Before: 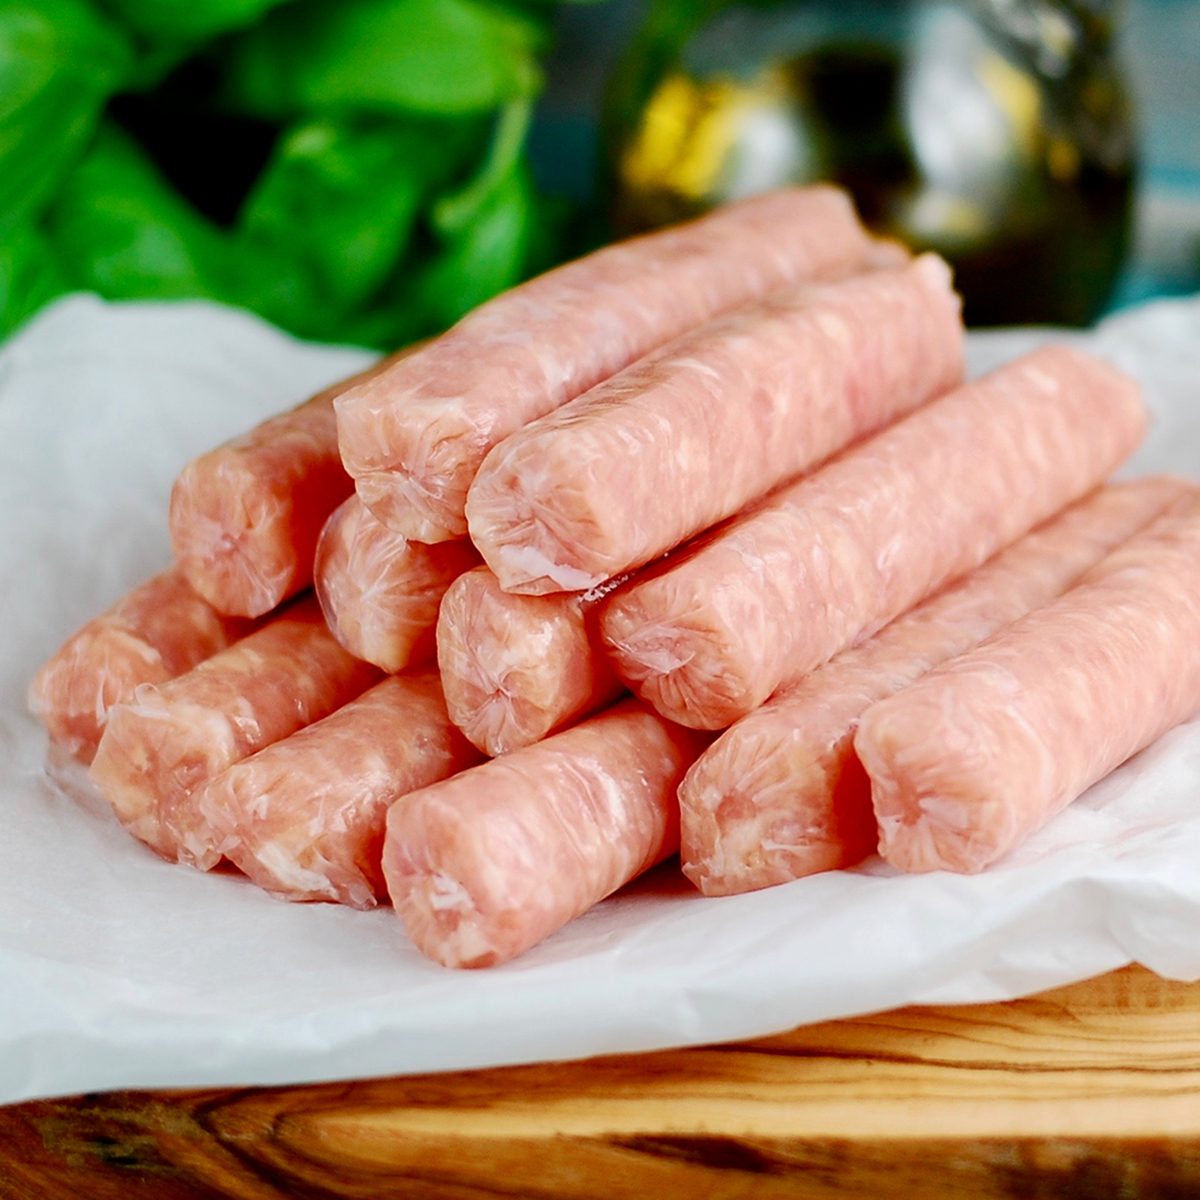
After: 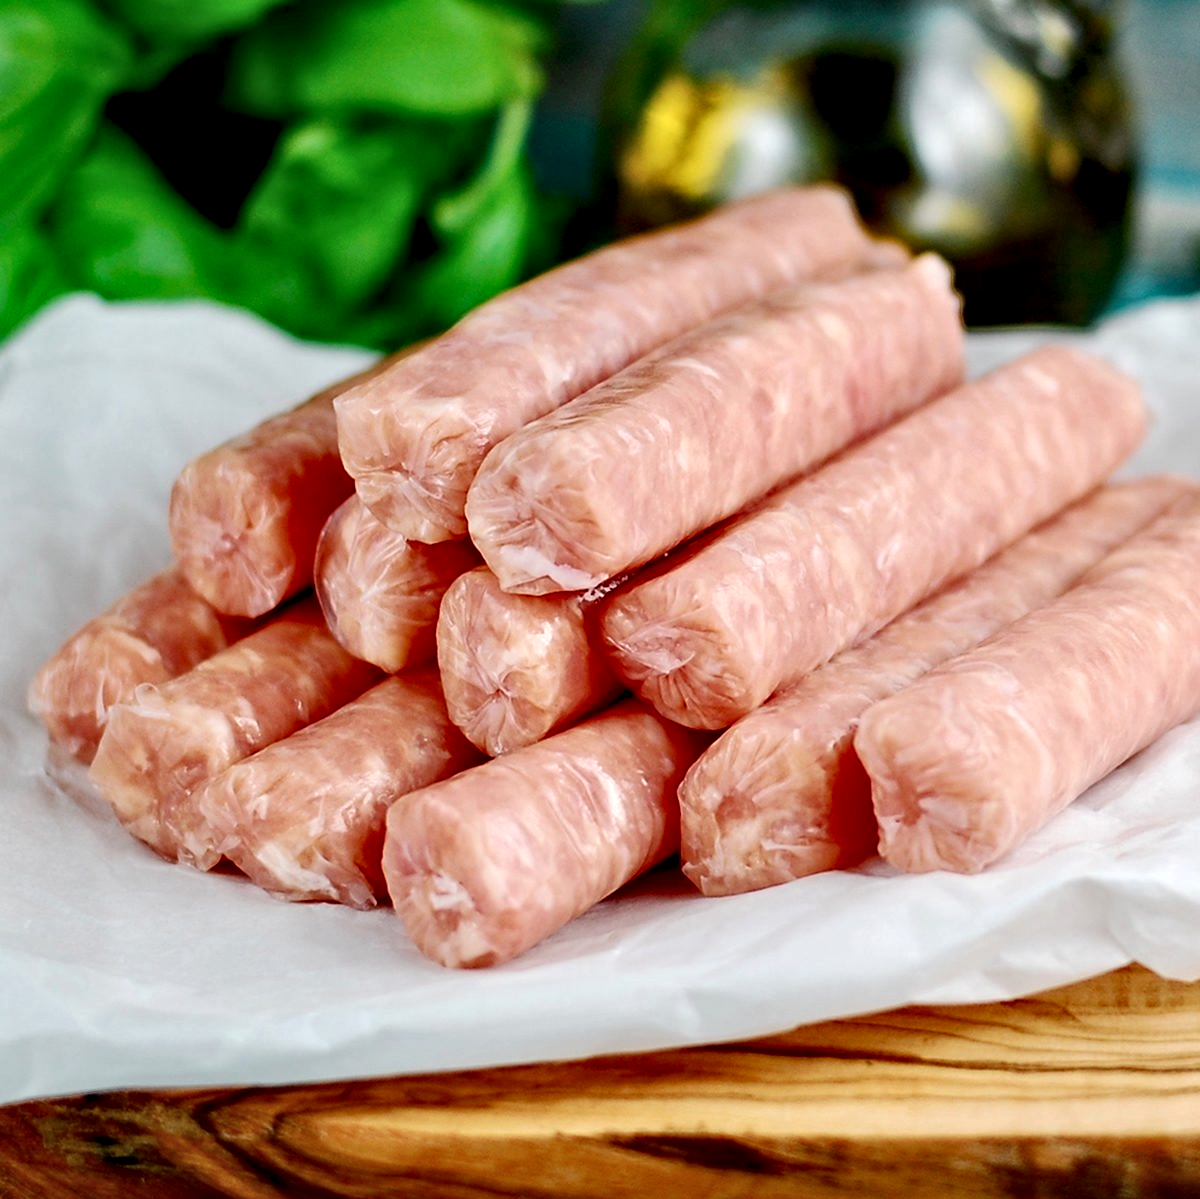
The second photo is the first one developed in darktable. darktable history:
crop: bottom 0.058%
contrast equalizer: octaves 7, y [[0.545, 0.572, 0.59, 0.59, 0.571, 0.545], [0.5 ×6], [0.5 ×6], [0 ×6], [0 ×6]]
